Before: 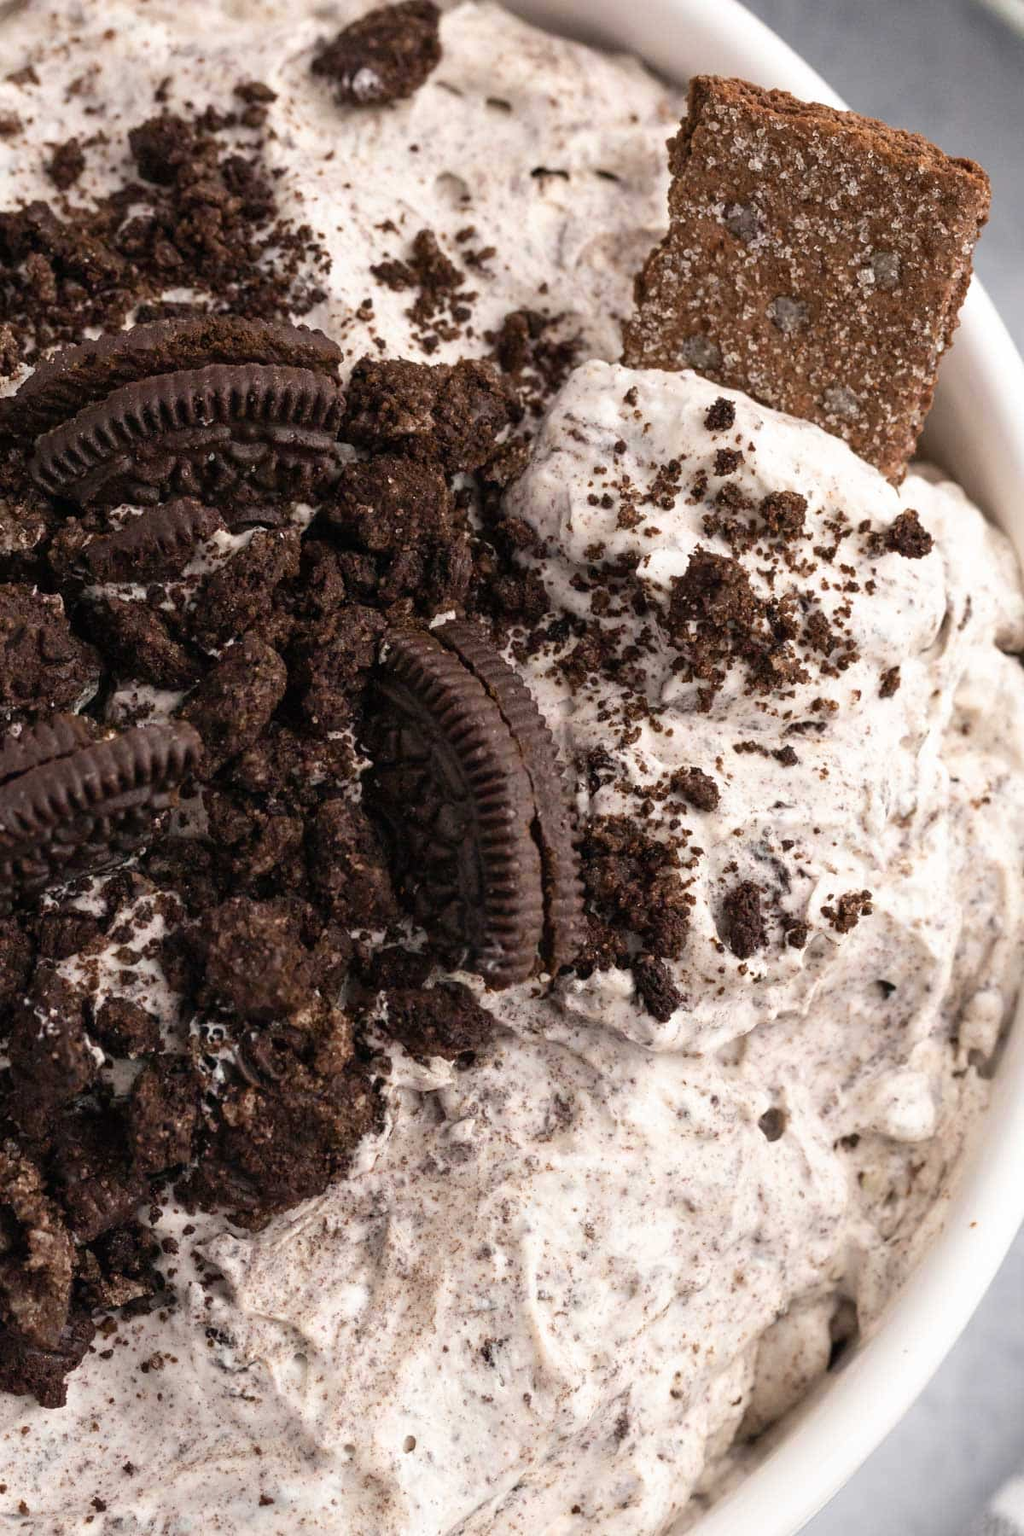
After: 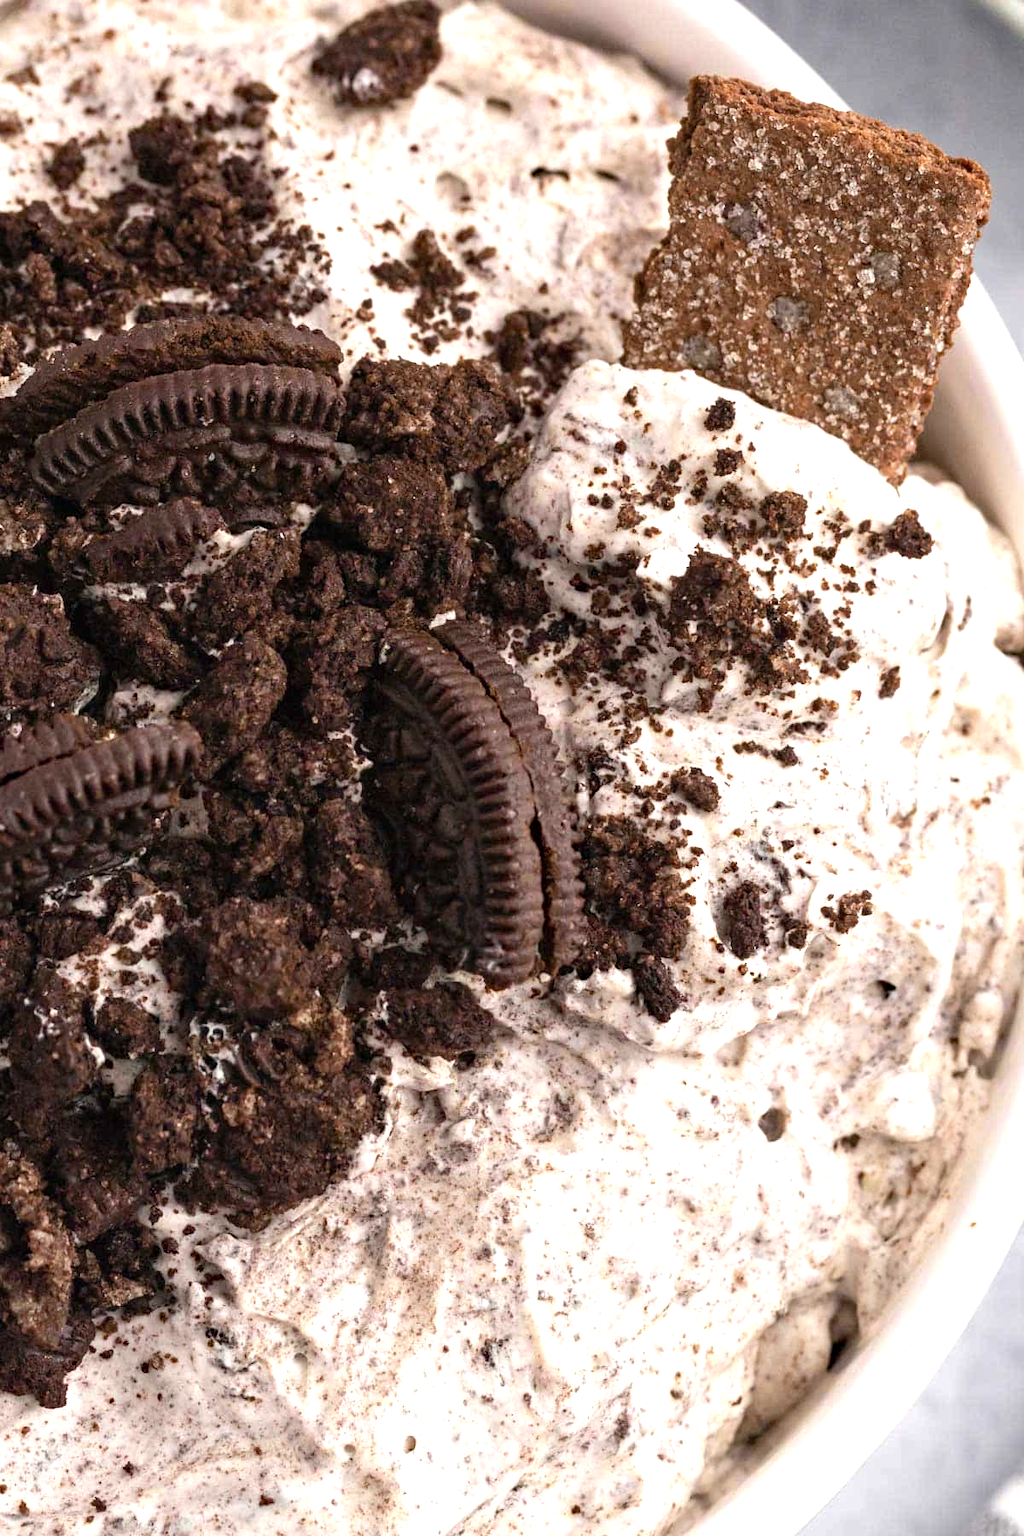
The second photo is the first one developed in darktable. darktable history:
exposure: exposure 0.6 EV, compensate highlight preservation false
haze removal: compatibility mode true, adaptive false
